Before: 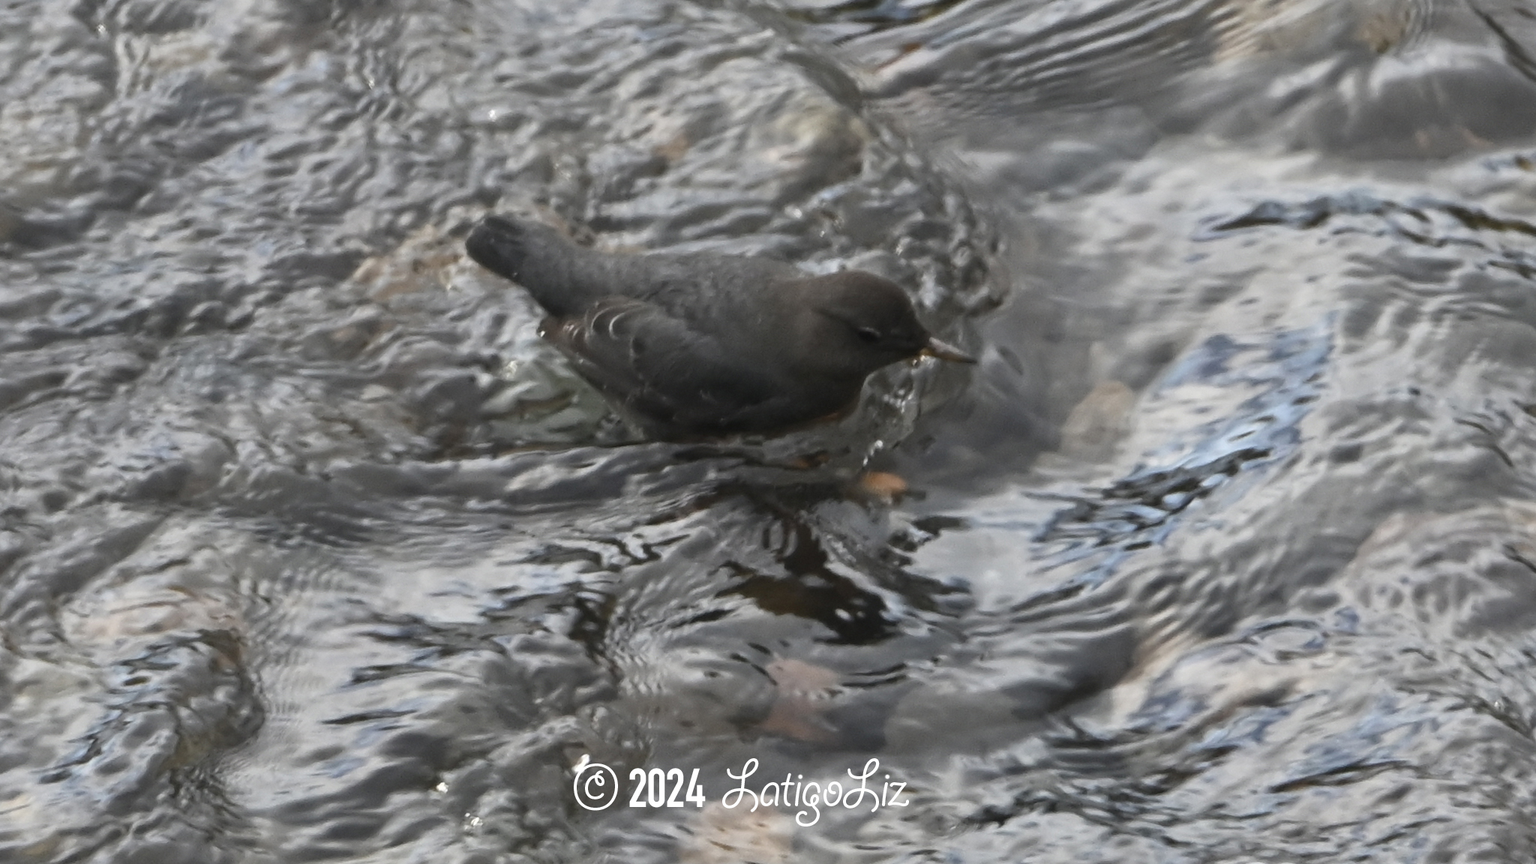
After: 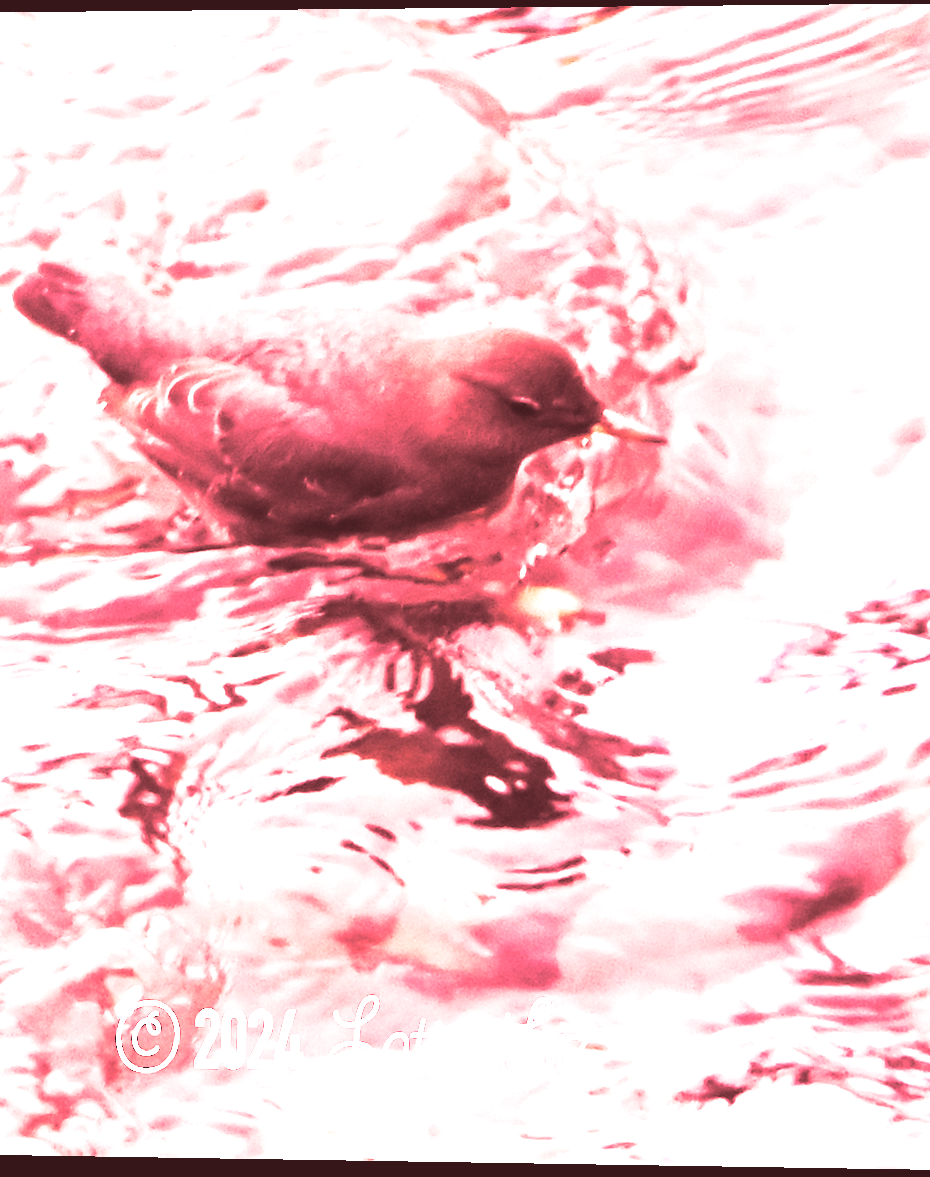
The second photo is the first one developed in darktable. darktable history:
rotate and perspective: rotation 0.128°, lens shift (vertical) -0.181, lens shift (horizontal) -0.044, shear 0.001, automatic cropping off
contrast brightness saturation: contrast -0.05, saturation -0.41
split-toning: highlights › saturation 0, balance -61.83
tone curve: curves: ch0 [(0, 0) (0.003, 0.142) (0.011, 0.142) (0.025, 0.147) (0.044, 0.147) (0.069, 0.152) (0.1, 0.16) (0.136, 0.172) (0.177, 0.193) (0.224, 0.221) (0.277, 0.264) (0.335, 0.322) (0.399, 0.399) (0.468, 0.49) (0.543, 0.593) (0.623, 0.723) (0.709, 0.841) (0.801, 0.925) (0.898, 0.976) (1, 1)], preserve colors none
white balance: red 4.26, blue 1.802
crop: left 31.229%, right 27.105%
